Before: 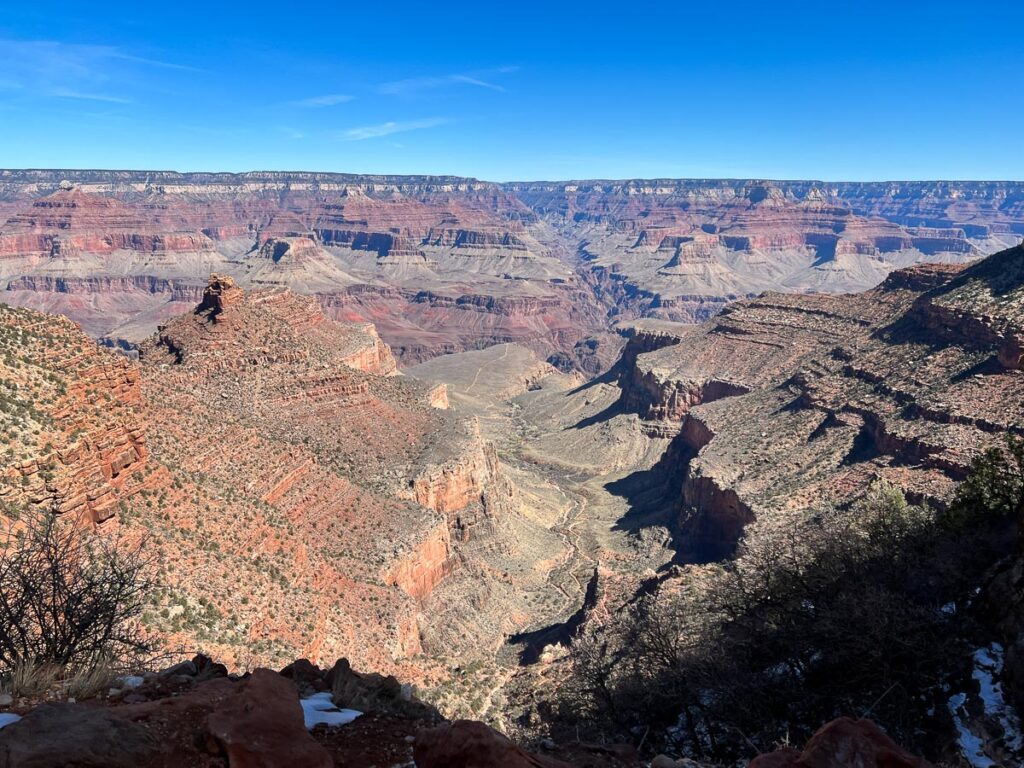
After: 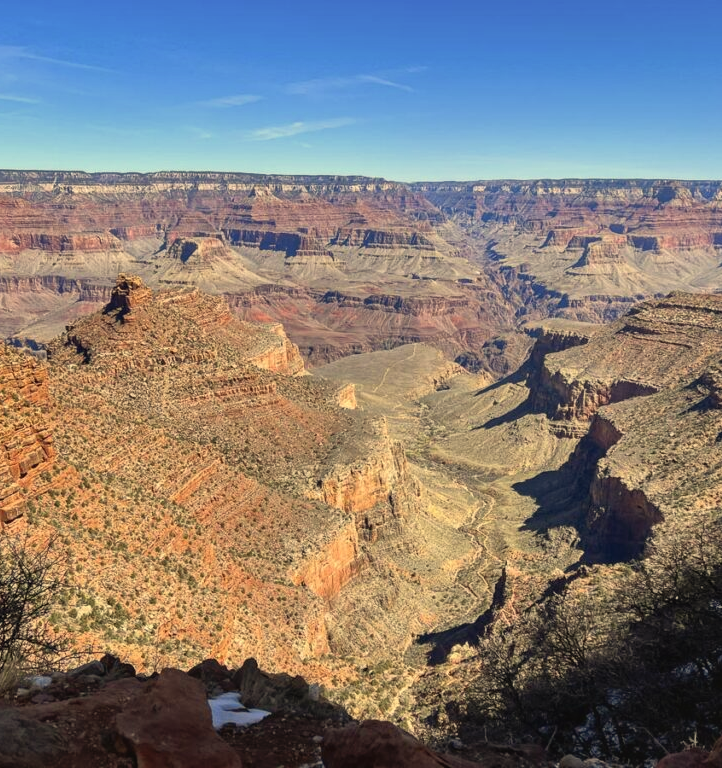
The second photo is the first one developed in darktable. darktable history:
color correction: highlights a* 2.43, highlights b* 23.24
shadows and highlights: radius 109.64, shadows 24.01, highlights -57.36, low approximation 0.01, soften with gaussian
crop and rotate: left 9.08%, right 20.37%
local contrast: detail 109%
